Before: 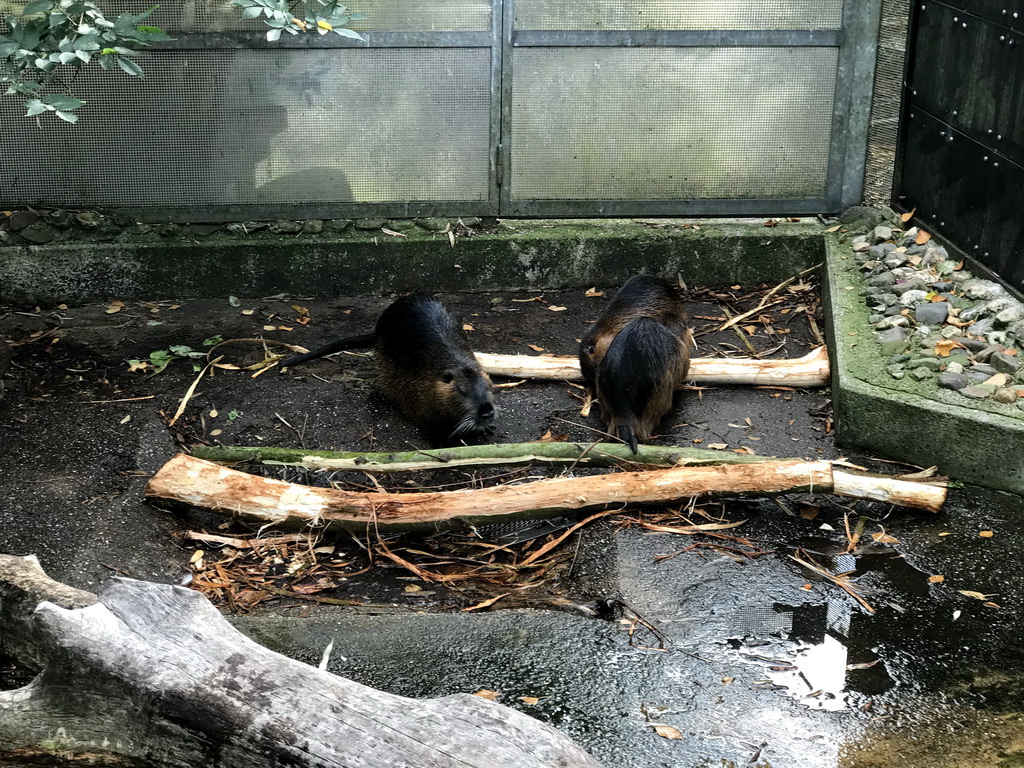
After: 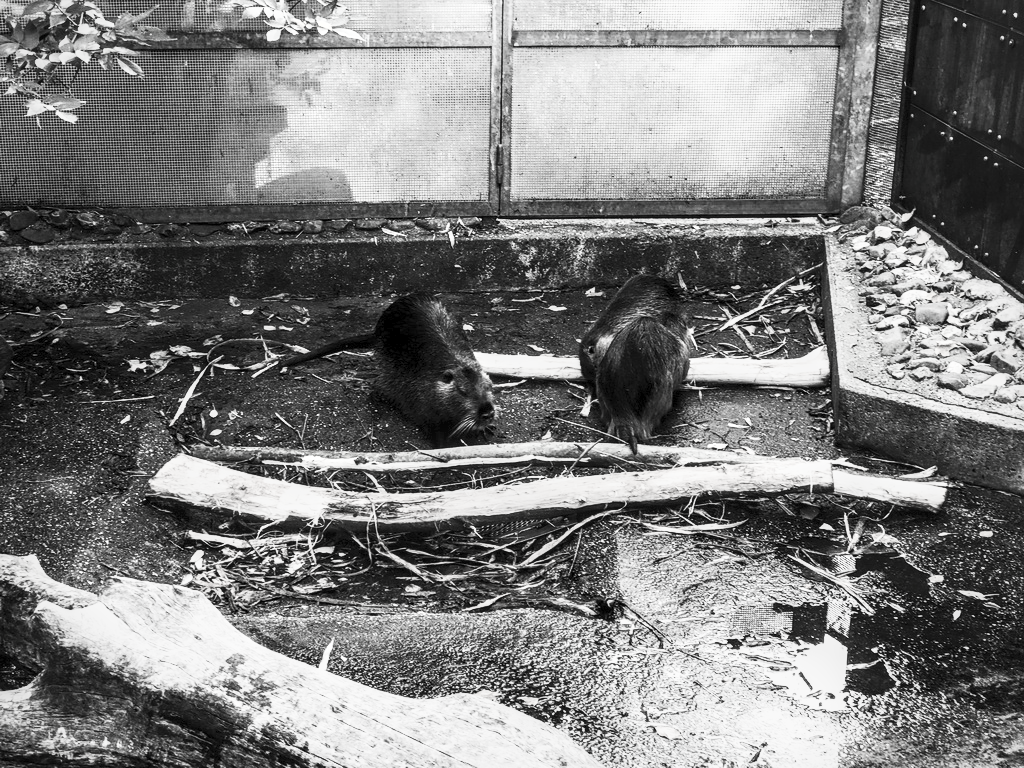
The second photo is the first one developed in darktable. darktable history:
local contrast: on, module defaults
contrast brightness saturation: contrast 0.544, brightness 0.461, saturation -0.983
vignetting: fall-off start 87.87%, fall-off radius 25.81%, brightness -0.178, saturation -0.303
